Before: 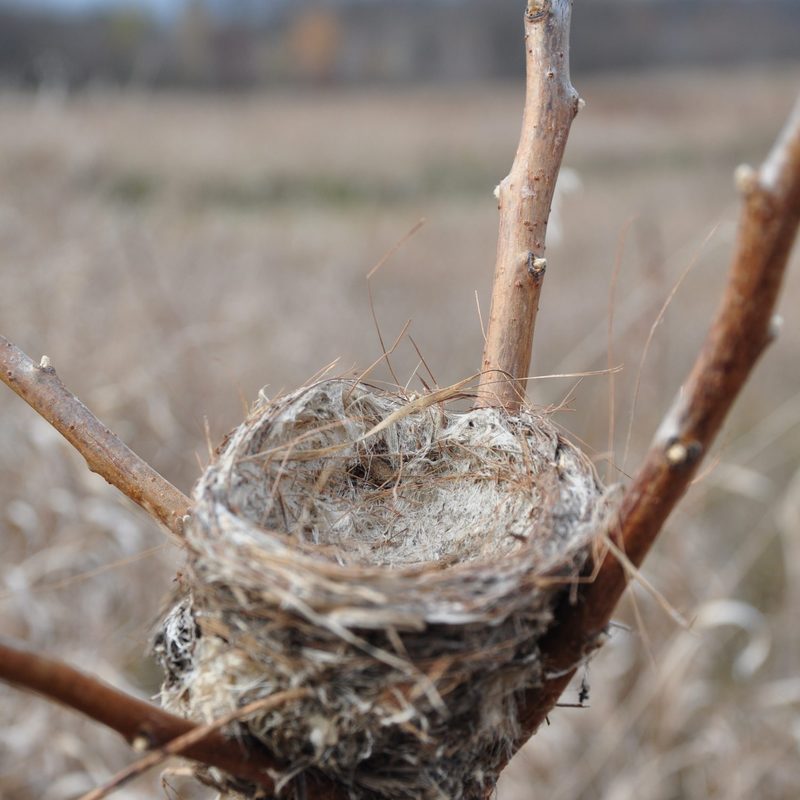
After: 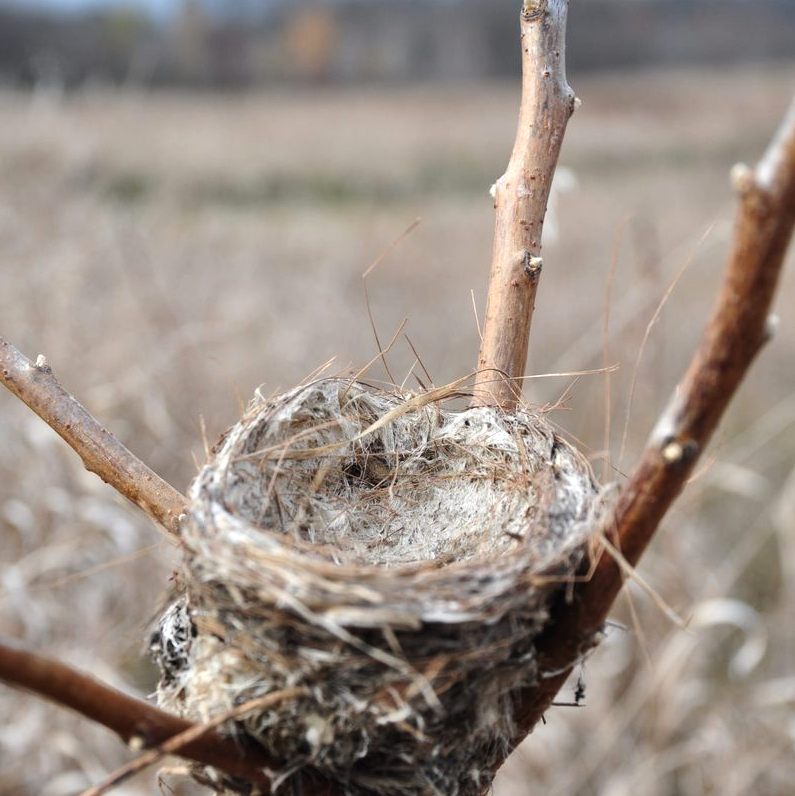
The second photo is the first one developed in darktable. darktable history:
tone equalizer: -8 EV -0.417 EV, -7 EV -0.389 EV, -6 EV -0.333 EV, -5 EV -0.222 EV, -3 EV 0.222 EV, -2 EV 0.333 EV, -1 EV 0.389 EV, +0 EV 0.417 EV, edges refinement/feathering 500, mask exposure compensation -1.57 EV, preserve details no
crop and rotate: left 0.614%, top 0.179%, bottom 0.309%
